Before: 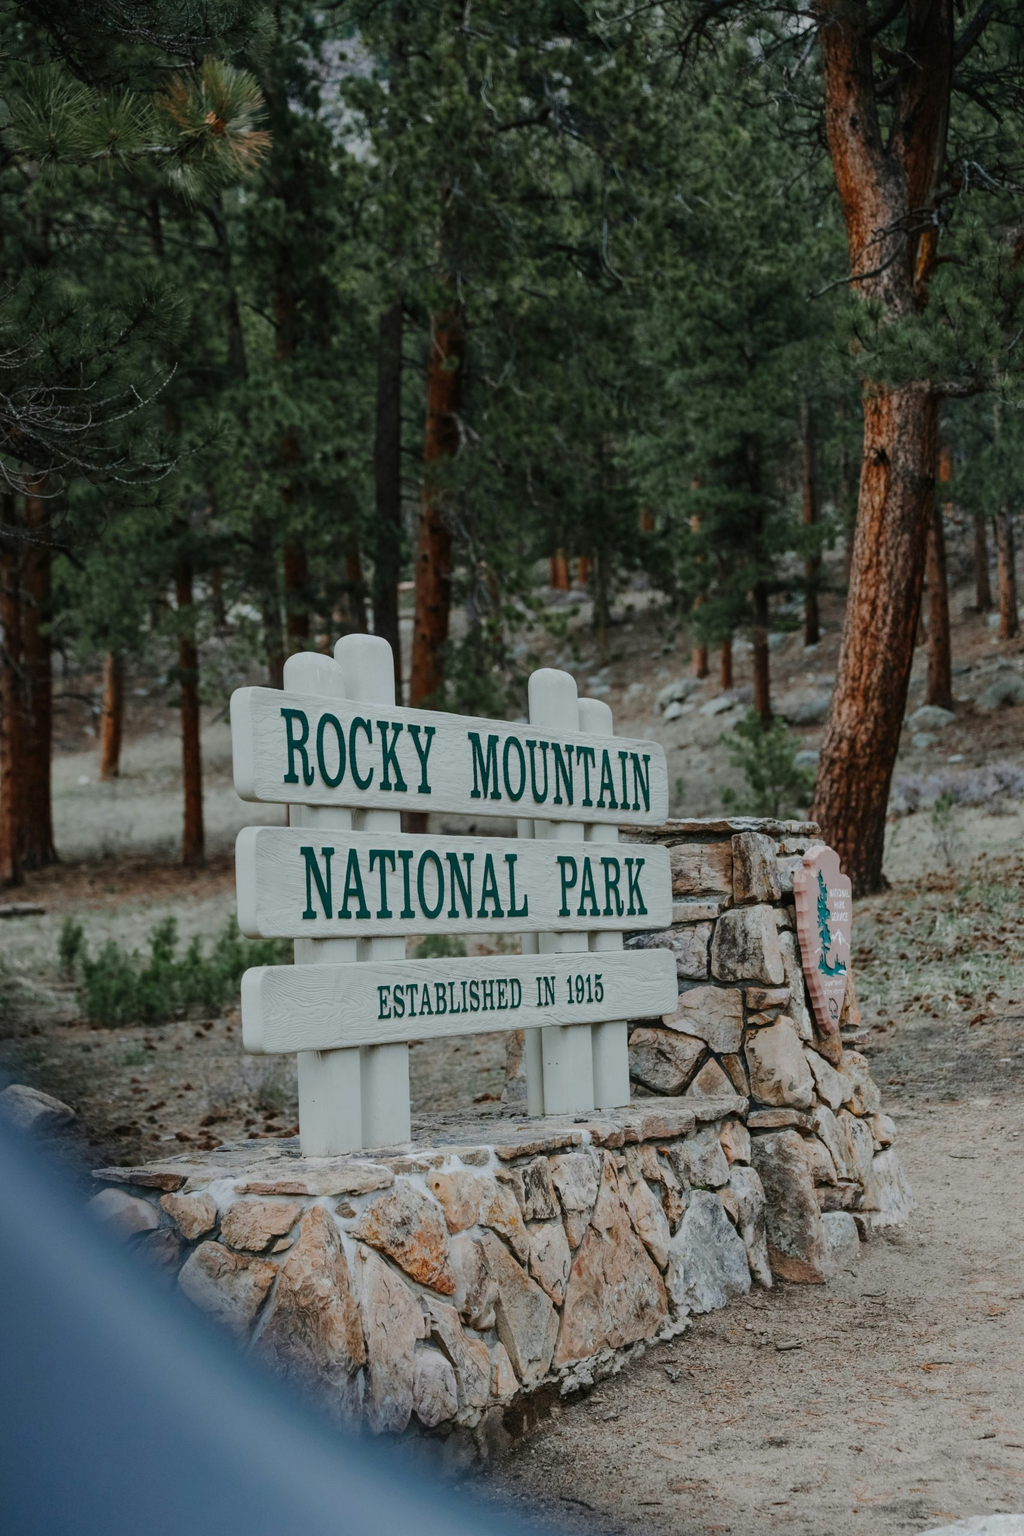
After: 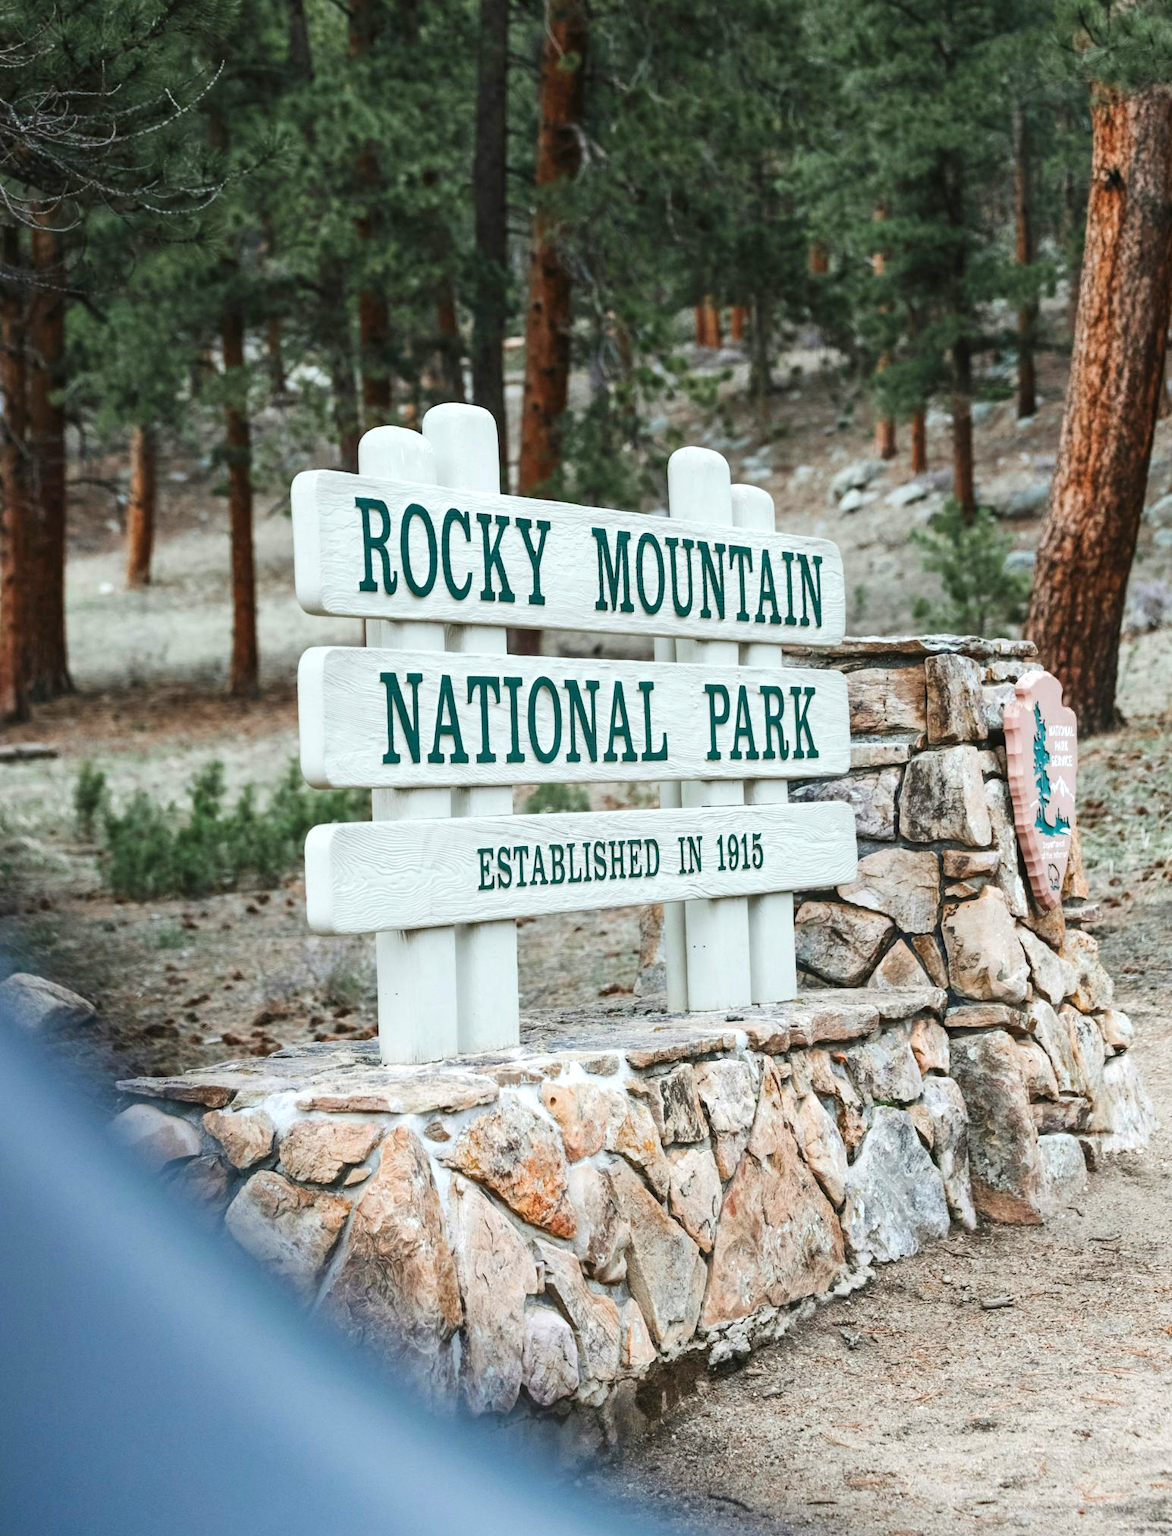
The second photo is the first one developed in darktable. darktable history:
exposure: black level correction 0, exposure 1.126 EV, compensate highlight preservation false
crop: top 20.517%, right 9.429%, bottom 0.343%
